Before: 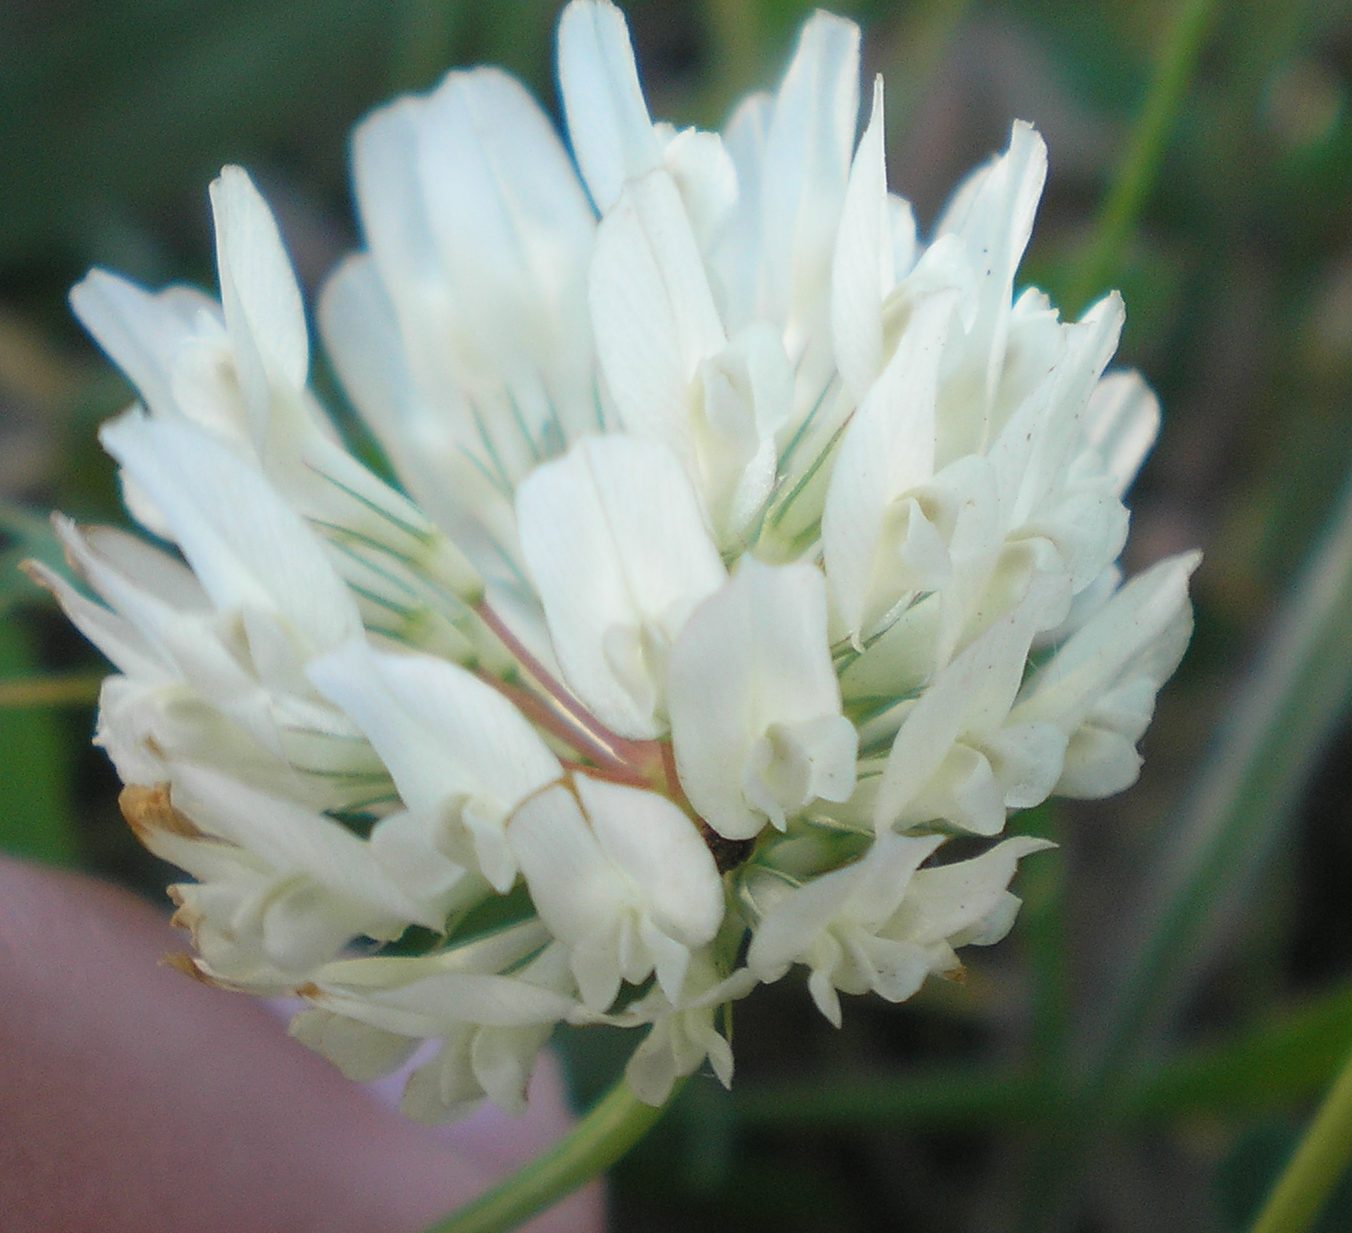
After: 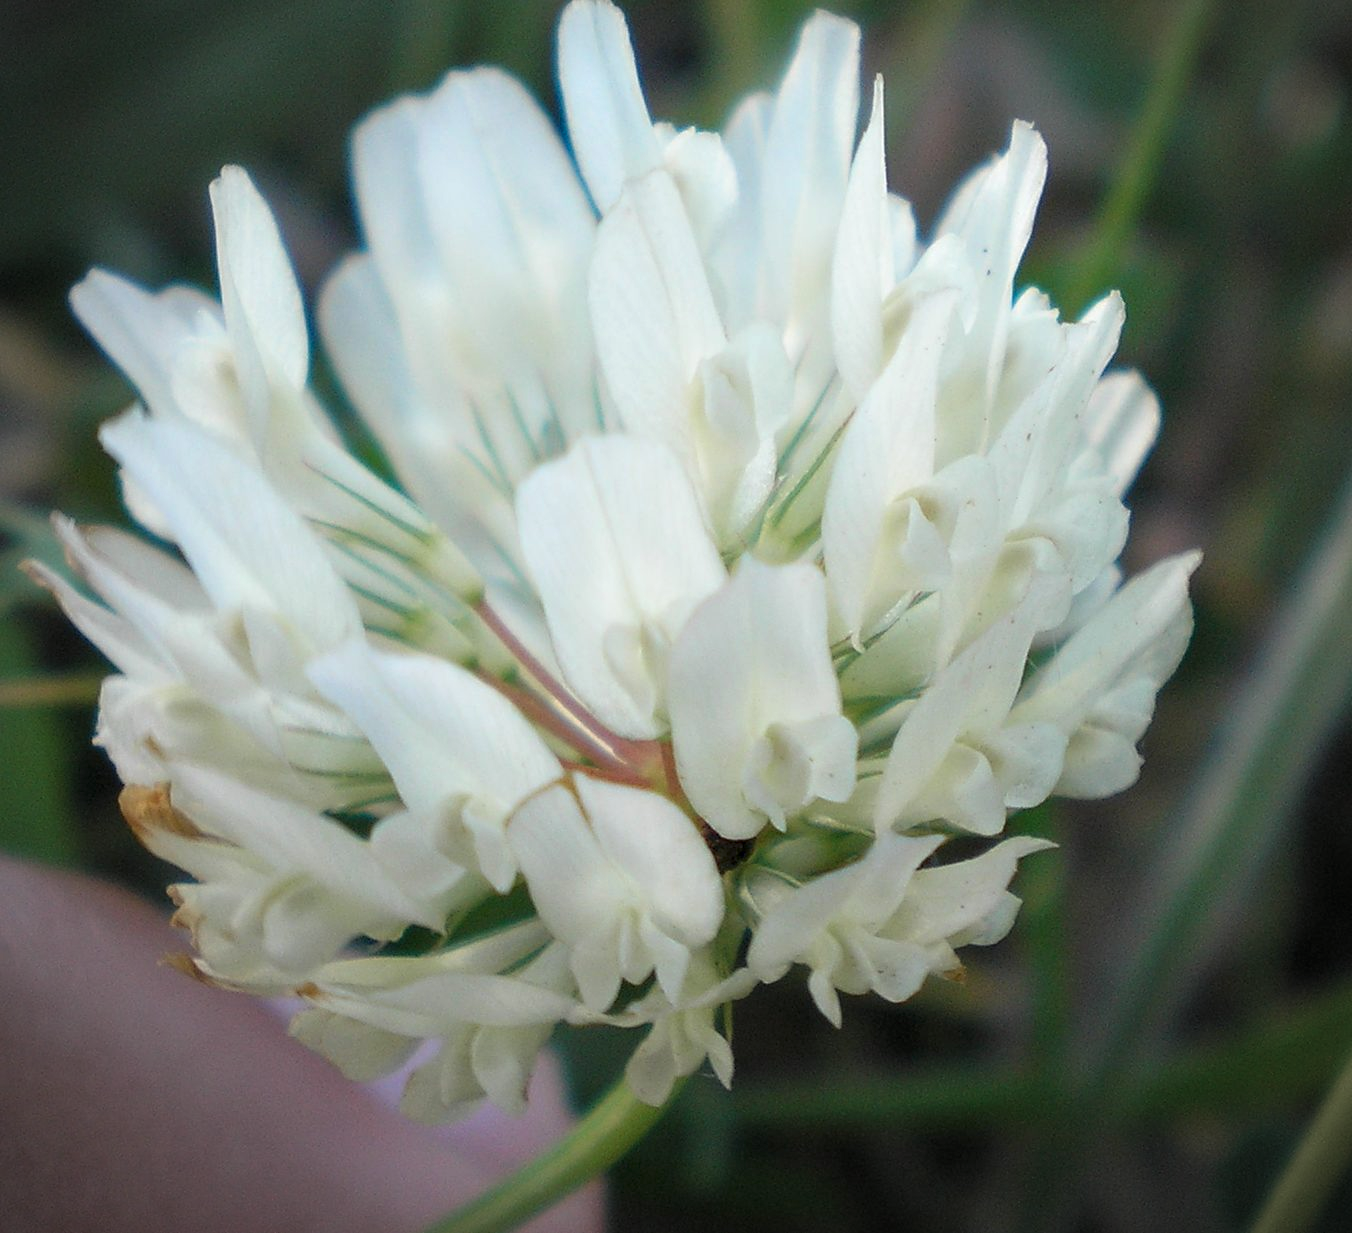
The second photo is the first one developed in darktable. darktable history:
vignetting: on, module defaults
contrast equalizer: octaves 7, y [[0.6 ×6], [0.55 ×6], [0 ×6], [0 ×6], [0 ×6]], mix 0.339
